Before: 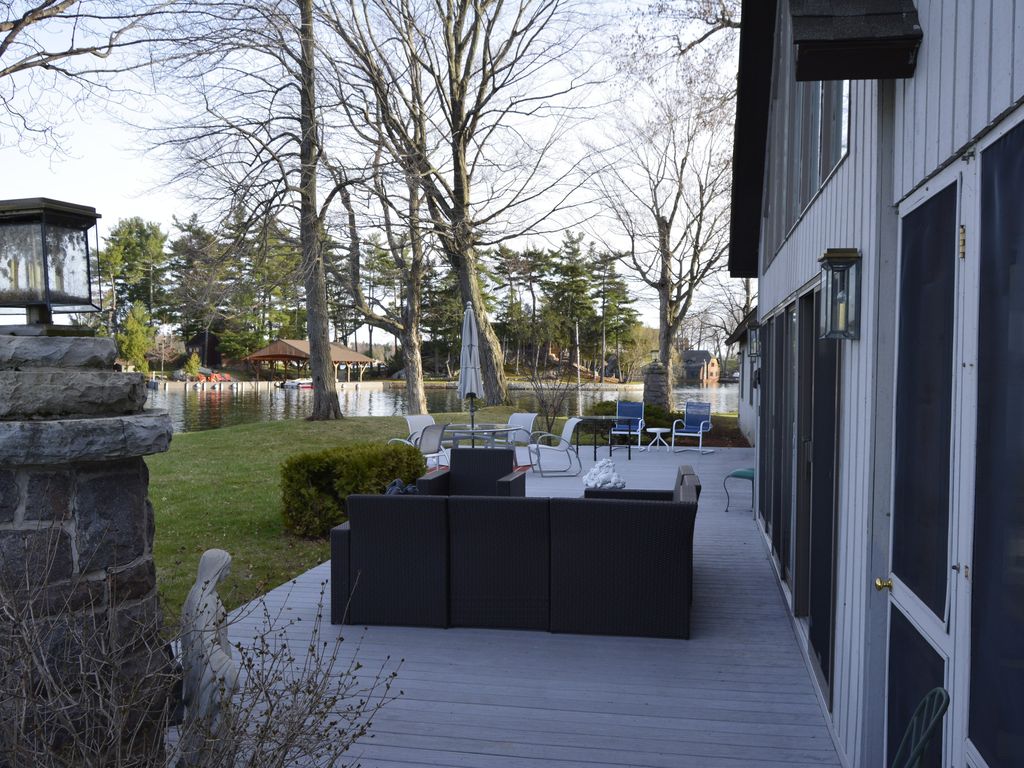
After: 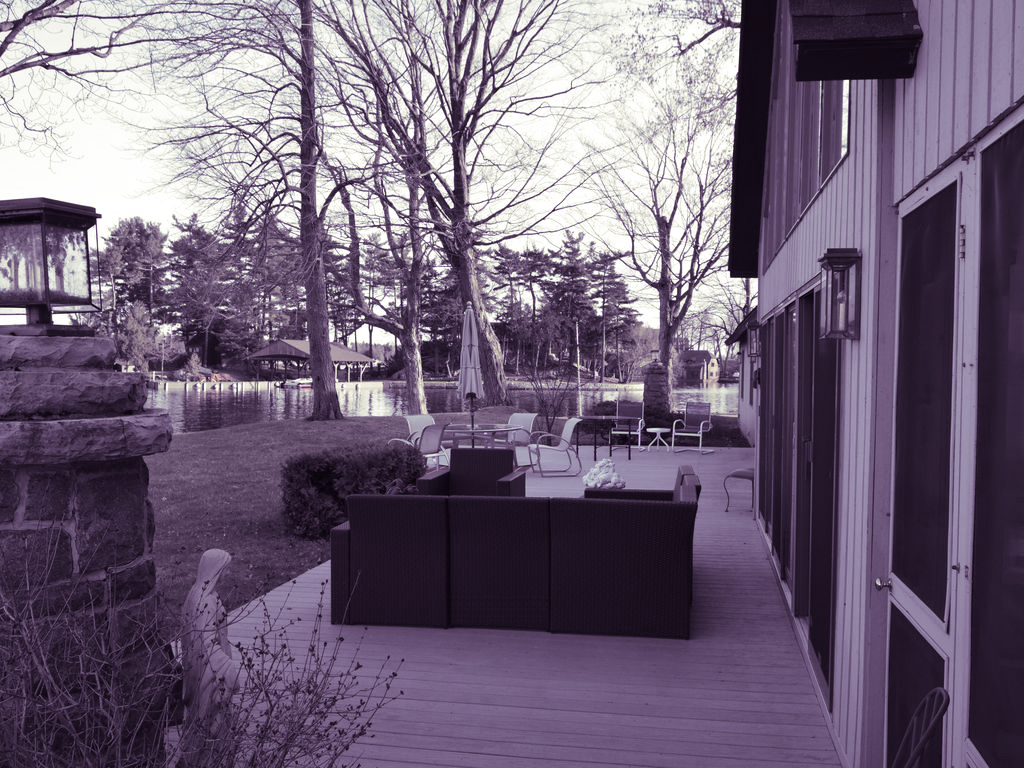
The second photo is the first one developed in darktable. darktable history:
color balance rgb: linear chroma grading › global chroma 6.48%, perceptual saturation grading › global saturation 12.96%, global vibrance 6.02%
color zones: curves: ch1 [(0, 0.34) (0.143, 0.164) (0.286, 0.152) (0.429, 0.176) (0.571, 0.173) (0.714, 0.188) (0.857, 0.199) (1, 0.34)]
split-toning: shadows › hue 266.4°, shadows › saturation 0.4, highlights › hue 61.2°, highlights › saturation 0.3, compress 0%
